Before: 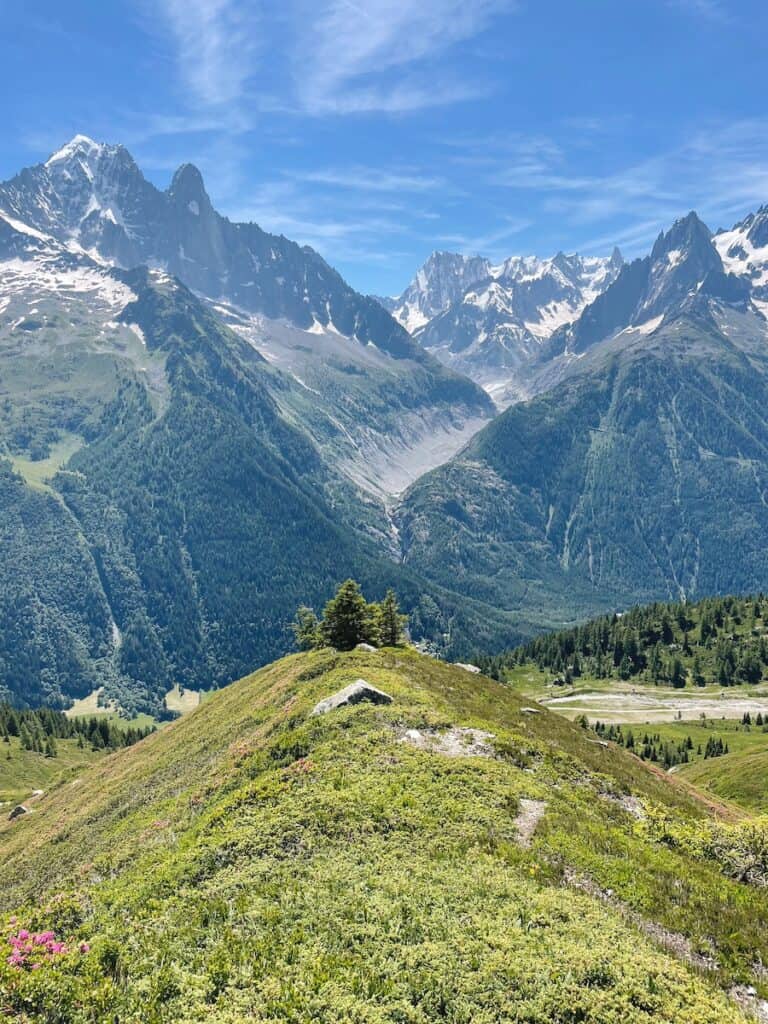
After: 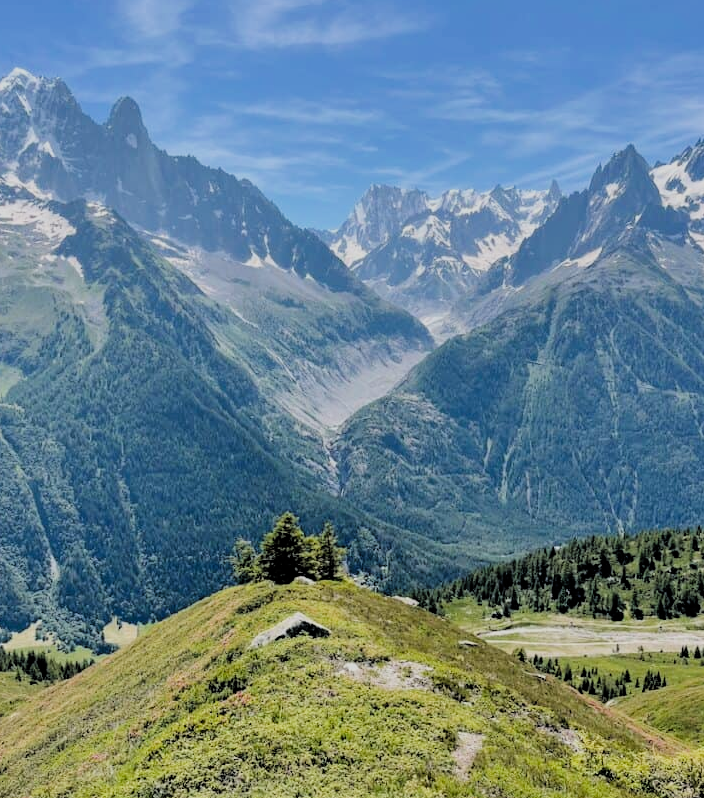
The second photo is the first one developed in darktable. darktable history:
contrast equalizer: octaves 7, y [[0.6 ×6], [0.55 ×6], [0 ×6], [0 ×6], [0 ×6]], mix 0.2
filmic rgb: black relative exposure -4.58 EV, white relative exposure 4.8 EV, threshold 3 EV, hardness 2.36, latitude 36.07%, contrast 1.048, highlights saturation mix 1.32%, shadows ↔ highlights balance 1.25%, color science v4 (2020), enable highlight reconstruction true
crop: left 8.155%, top 6.611%, bottom 15.385%
